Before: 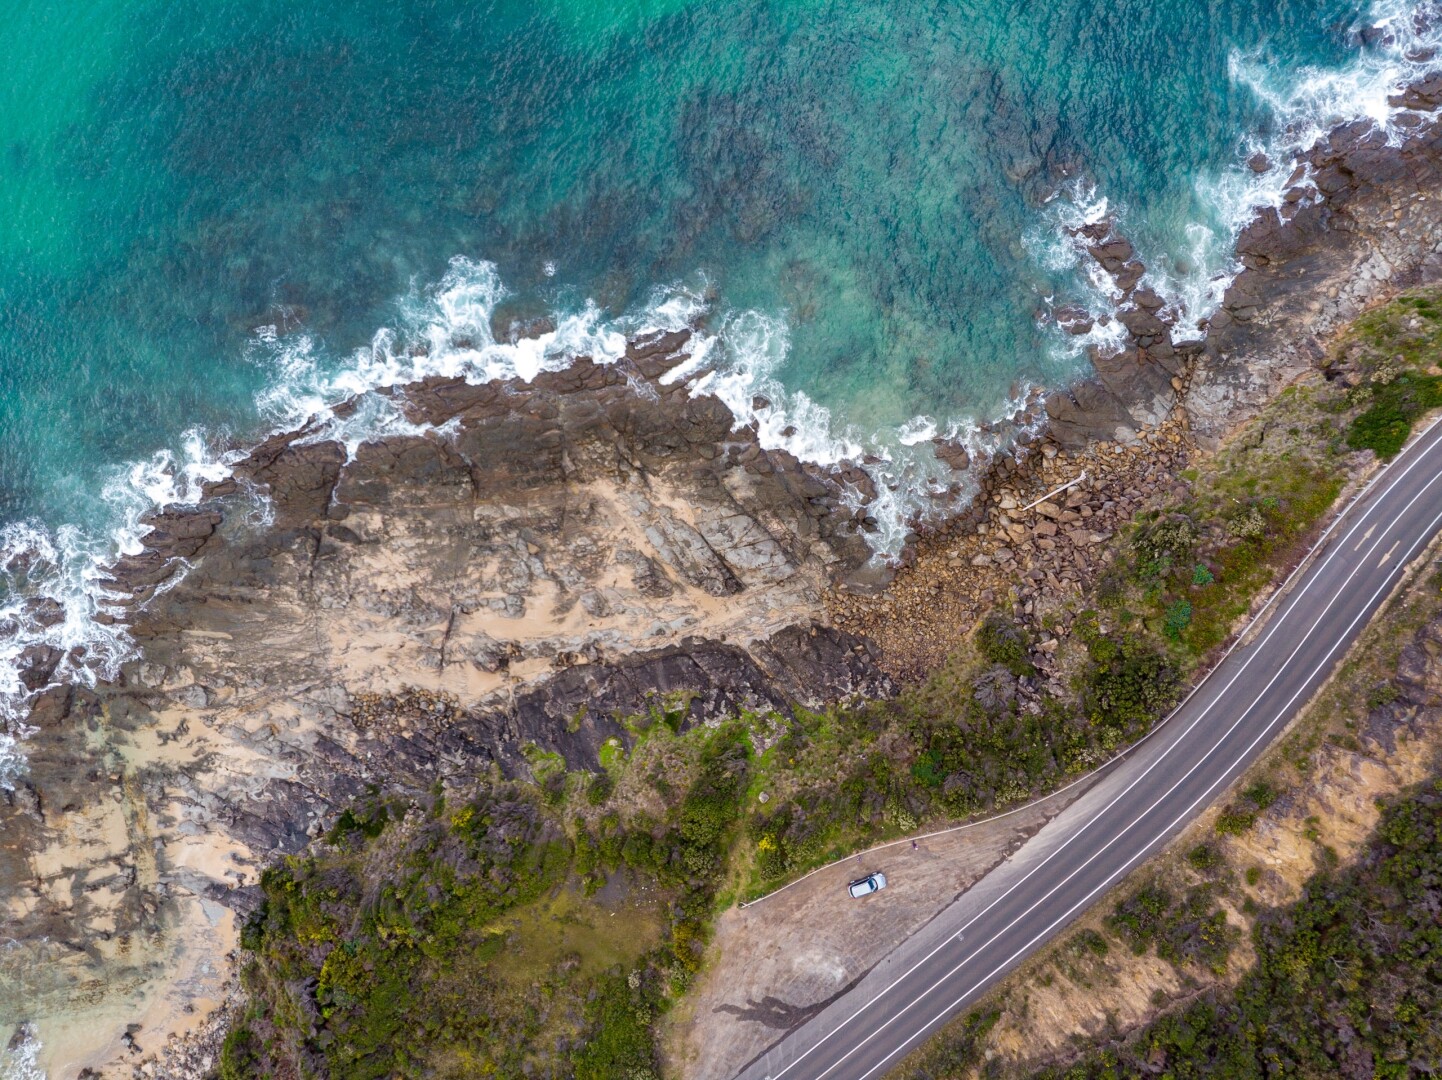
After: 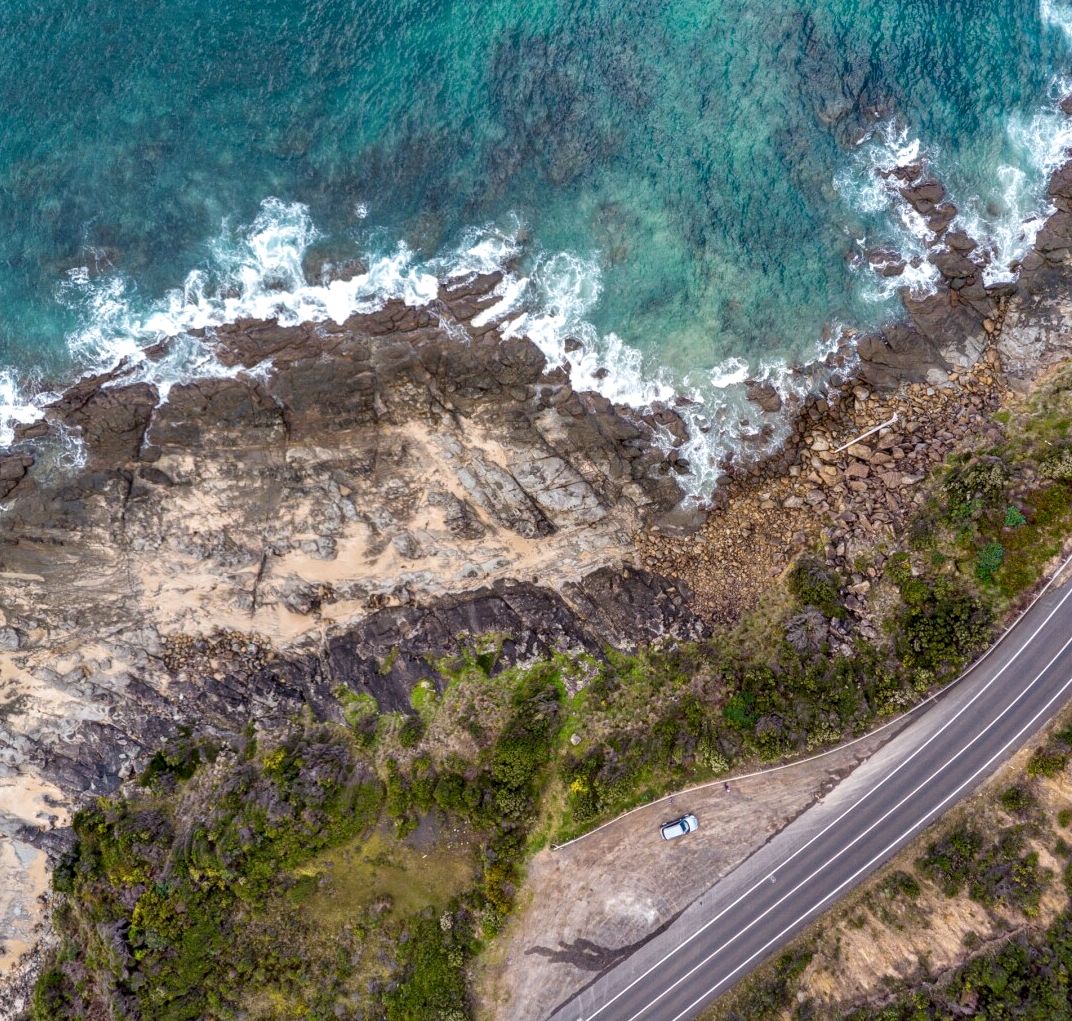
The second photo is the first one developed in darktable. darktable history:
crop and rotate: left 13.103%, top 5.38%, right 12.539%
shadows and highlights: shadows 47.13, highlights -41.28, soften with gaussian
local contrast: detail 130%
